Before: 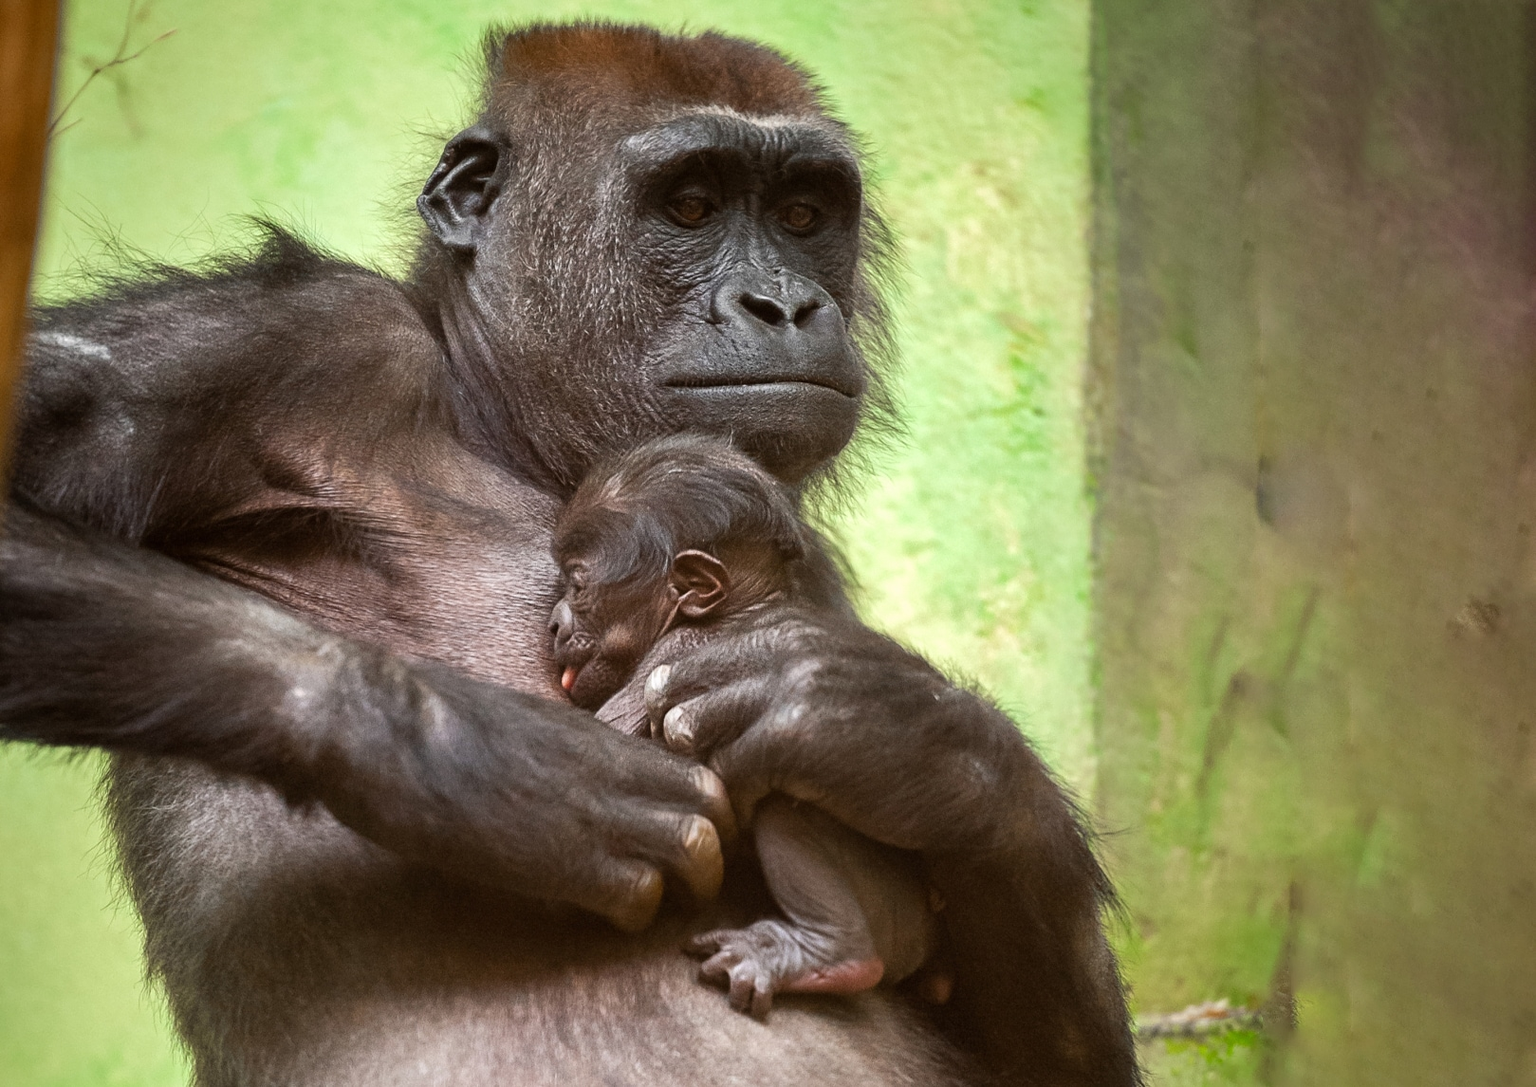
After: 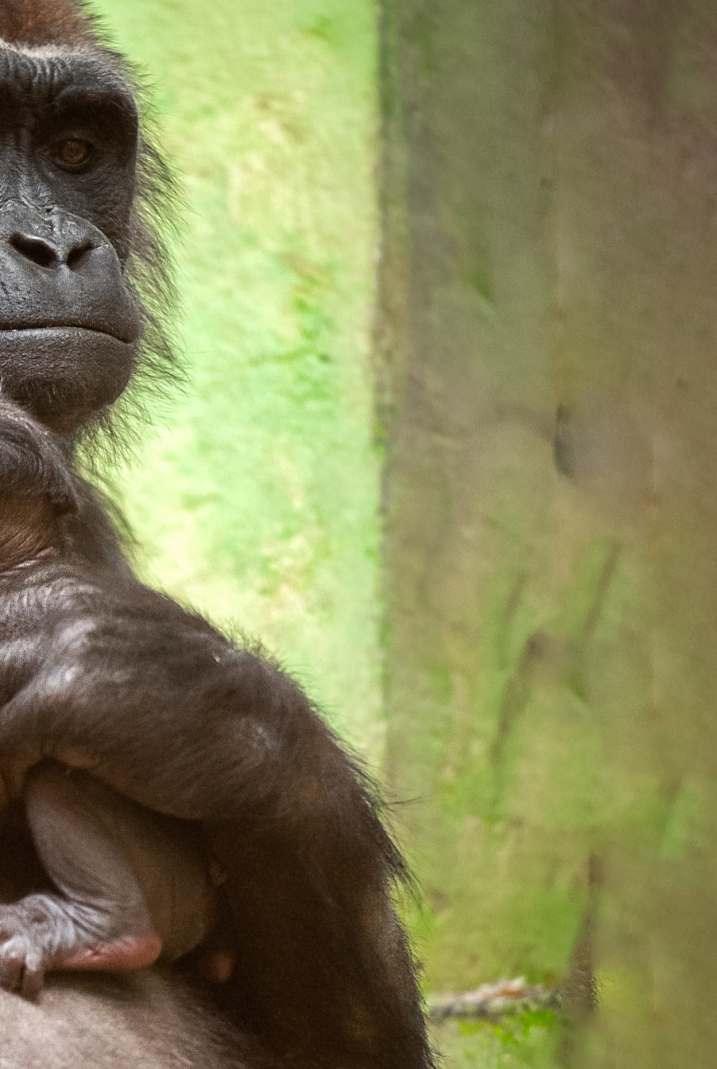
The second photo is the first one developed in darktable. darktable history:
crop: left 47.568%, top 6.651%, right 8.1%
